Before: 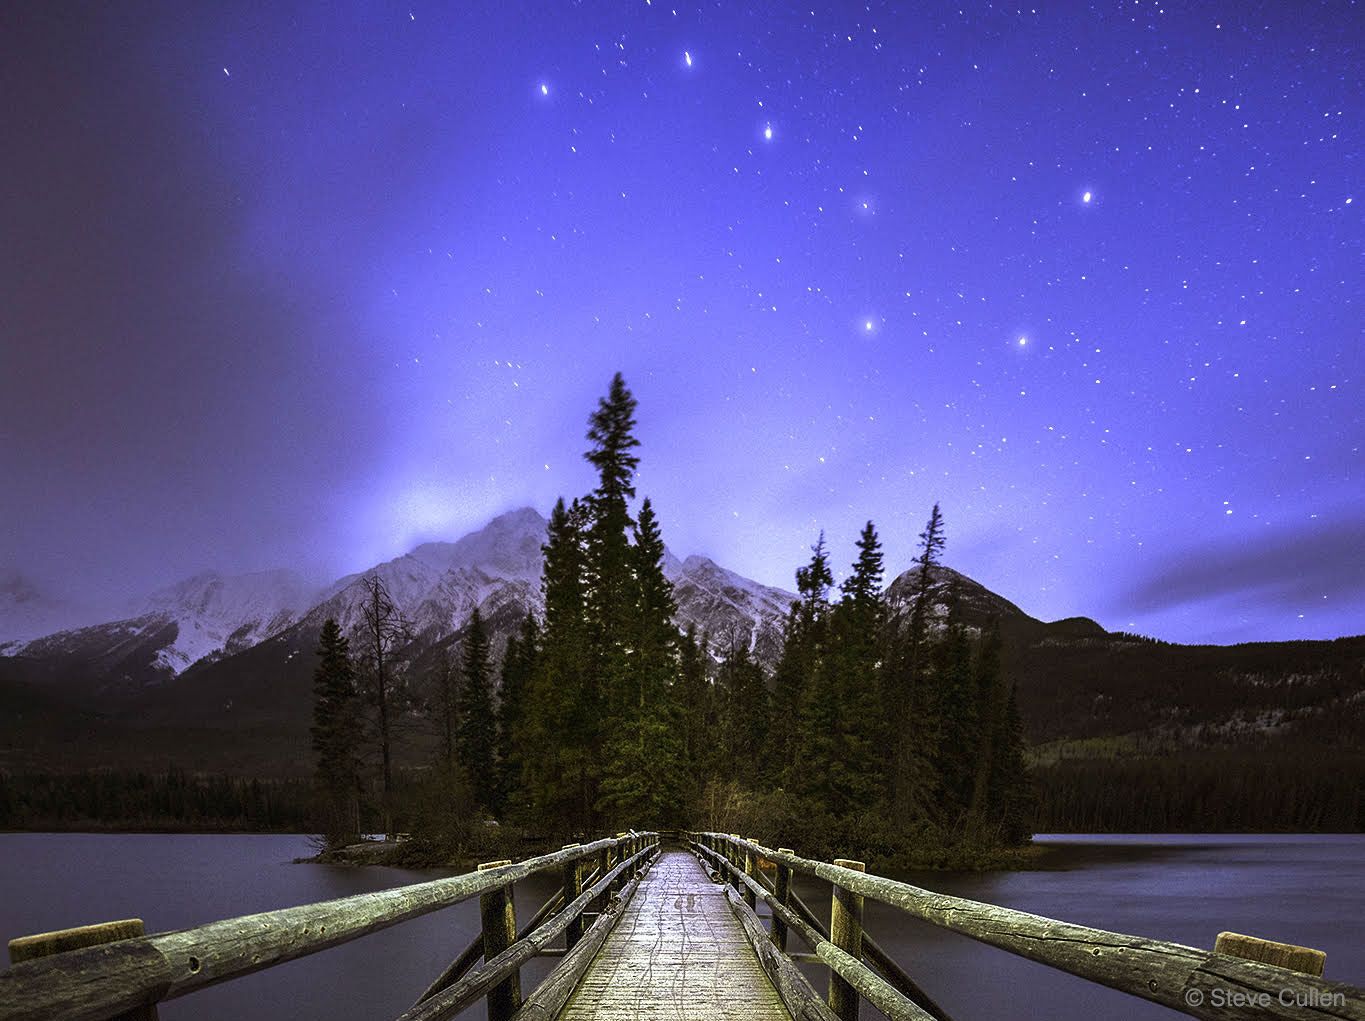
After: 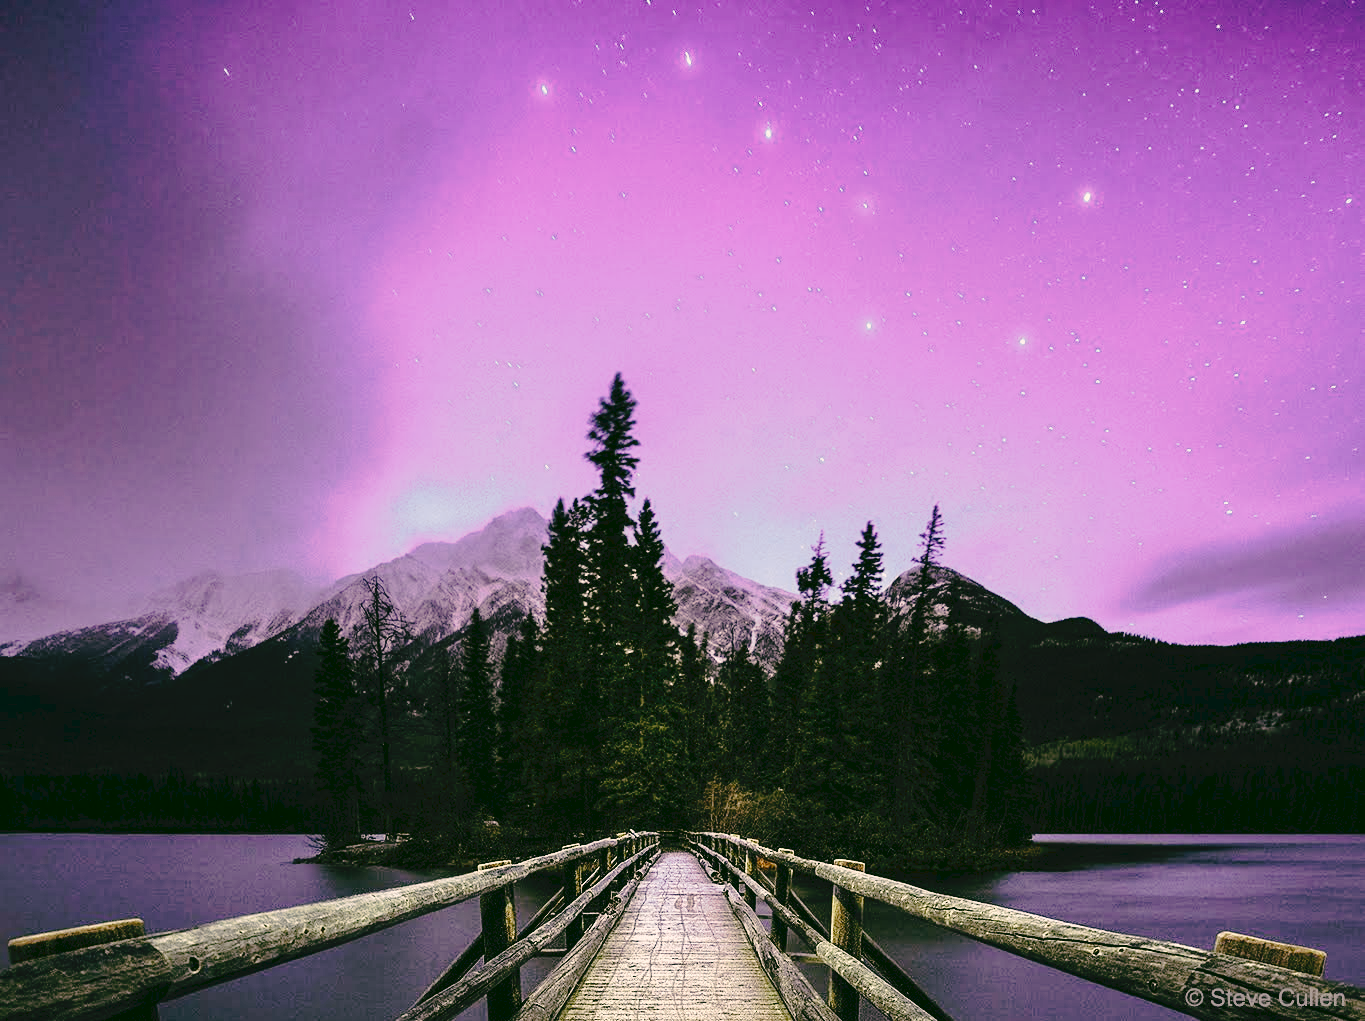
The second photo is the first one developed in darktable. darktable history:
tone curve: curves: ch0 [(0, 0) (0.003, 0.051) (0.011, 0.052) (0.025, 0.055) (0.044, 0.062) (0.069, 0.068) (0.1, 0.077) (0.136, 0.098) (0.177, 0.145) (0.224, 0.223) (0.277, 0.314) (0.335, 0.43) (0.399, 0.518) (0.468, 0.591) (0.543, 0.656) (0.623, 0.726) (0.709, 0.809) (0.801, 0.857) (0.898, 0.918) (1, 1)], preserve colors none
color look up table: target L [96.27, 96.86, 82.14, 80.29, 72.25, 62.69, 46.91, 46.24, 32.06, 29.74, 9.92, 200.92, 85.33, 83.69, 73.84, 65.59, 62.04, 55.07, 47.65, 40.62, 42.58, 30.56, 18.82, 96.33, 91.86, 78.89, 72.97, 74.25, 78.42, 82.52, 65.64, 69.36, 57.93, 33.83, 46.04, 43.65, 42.01, 41.82, 41.49, 19.78, 18.16, 2.239, 69.13, 68.54, 60.64, 48.3, 48.45, 32.27, 26.02], target a [-3.496, 3.57, -44.85, -24.84, -19.51, 3.122, -40.51, -18.29, -13.6, -17.92, -32.26, 0, 16.27, 4.579, 34.09, 33.61, 45.57, 21.66, 54.71, 41.81, 64.19, 5.454, 23.97, 12.65, 18.81, 9.92, 33.11, 25.17, 38.44, 34.02, 54.47, 47.39, 28.45, 21.92, 53.42, 33.24, 57.69, 50.84, 64.03, 20.14, 28.68, -6.558, -47.81, -18.84, -37.9, -4.709, -9.665, -0.652, -1.388], target b [49.7, 26.34, 22.22, 28.59, 8.668, 11.02, 23.45, 22.91, -3.273, 10.75, 12.21, -0.001, 37.8, 67.35, 20.26, 66.56, 36.99, 38.59, 26.68, 38.34, 45.22, 10.66, 31.84, 7.199, 5.656, 13.55, -15.82, 8.25, 6.208, -2.861, 5.519, -20.92, -11.66, -56.5, -52.05, 2.746, 2.661, -27.76, -41.47, -28.27, -38.63, 3.137, -3.052, -31.78, -35.47, -46.55, -17.31, -39.48, -12.35], num patches 49
